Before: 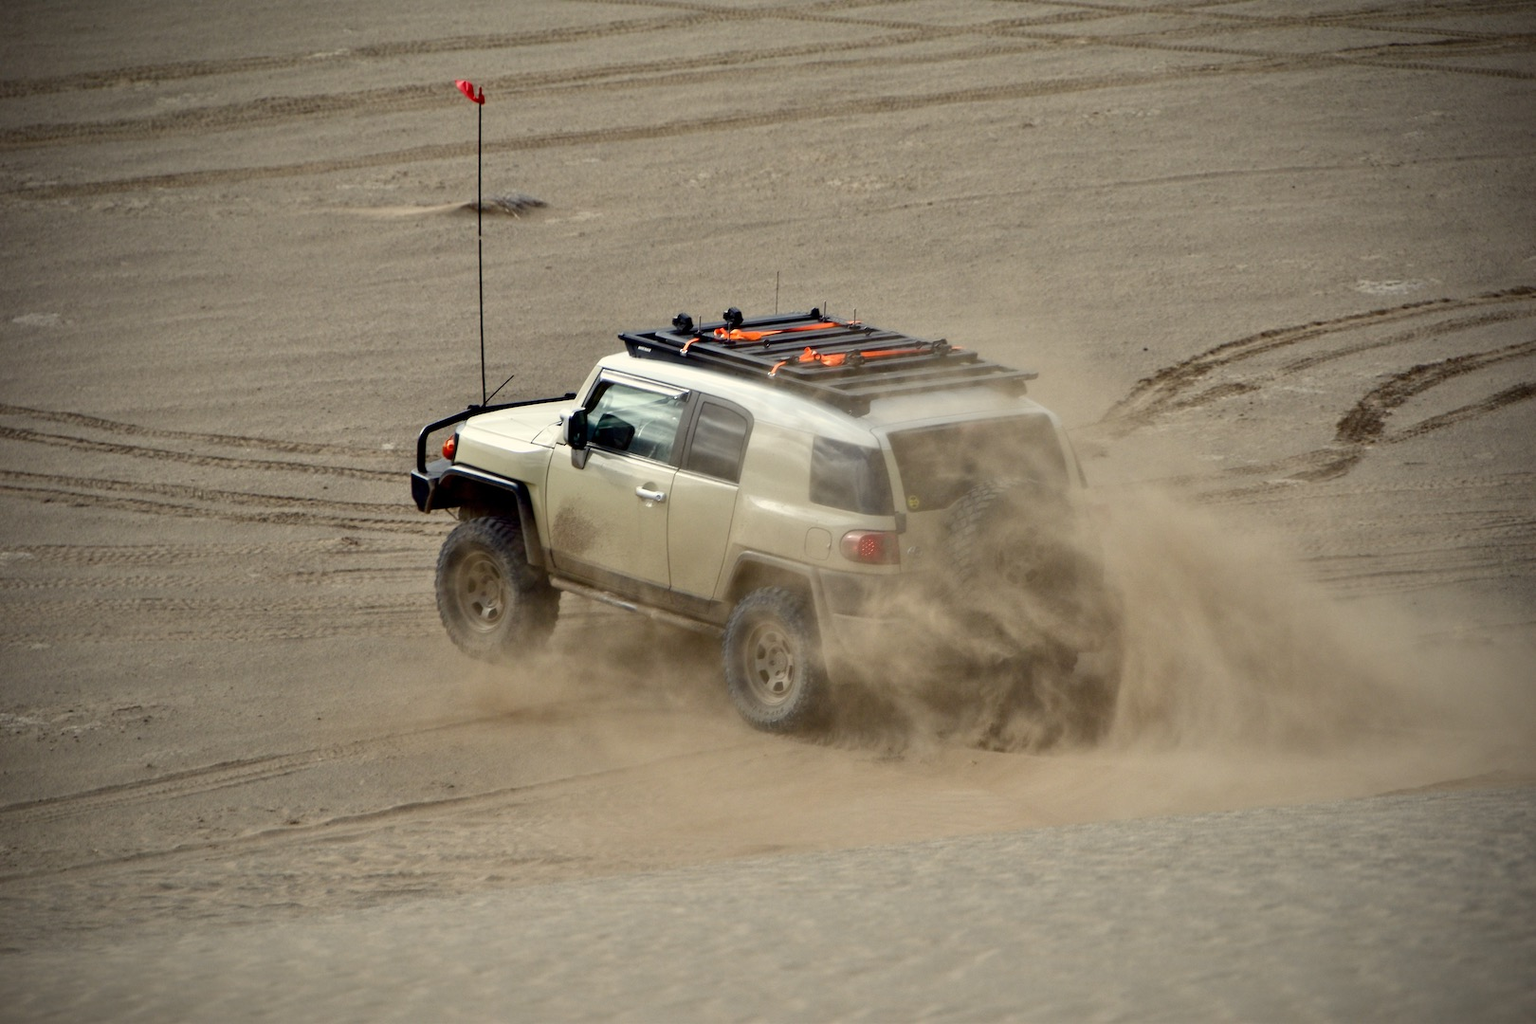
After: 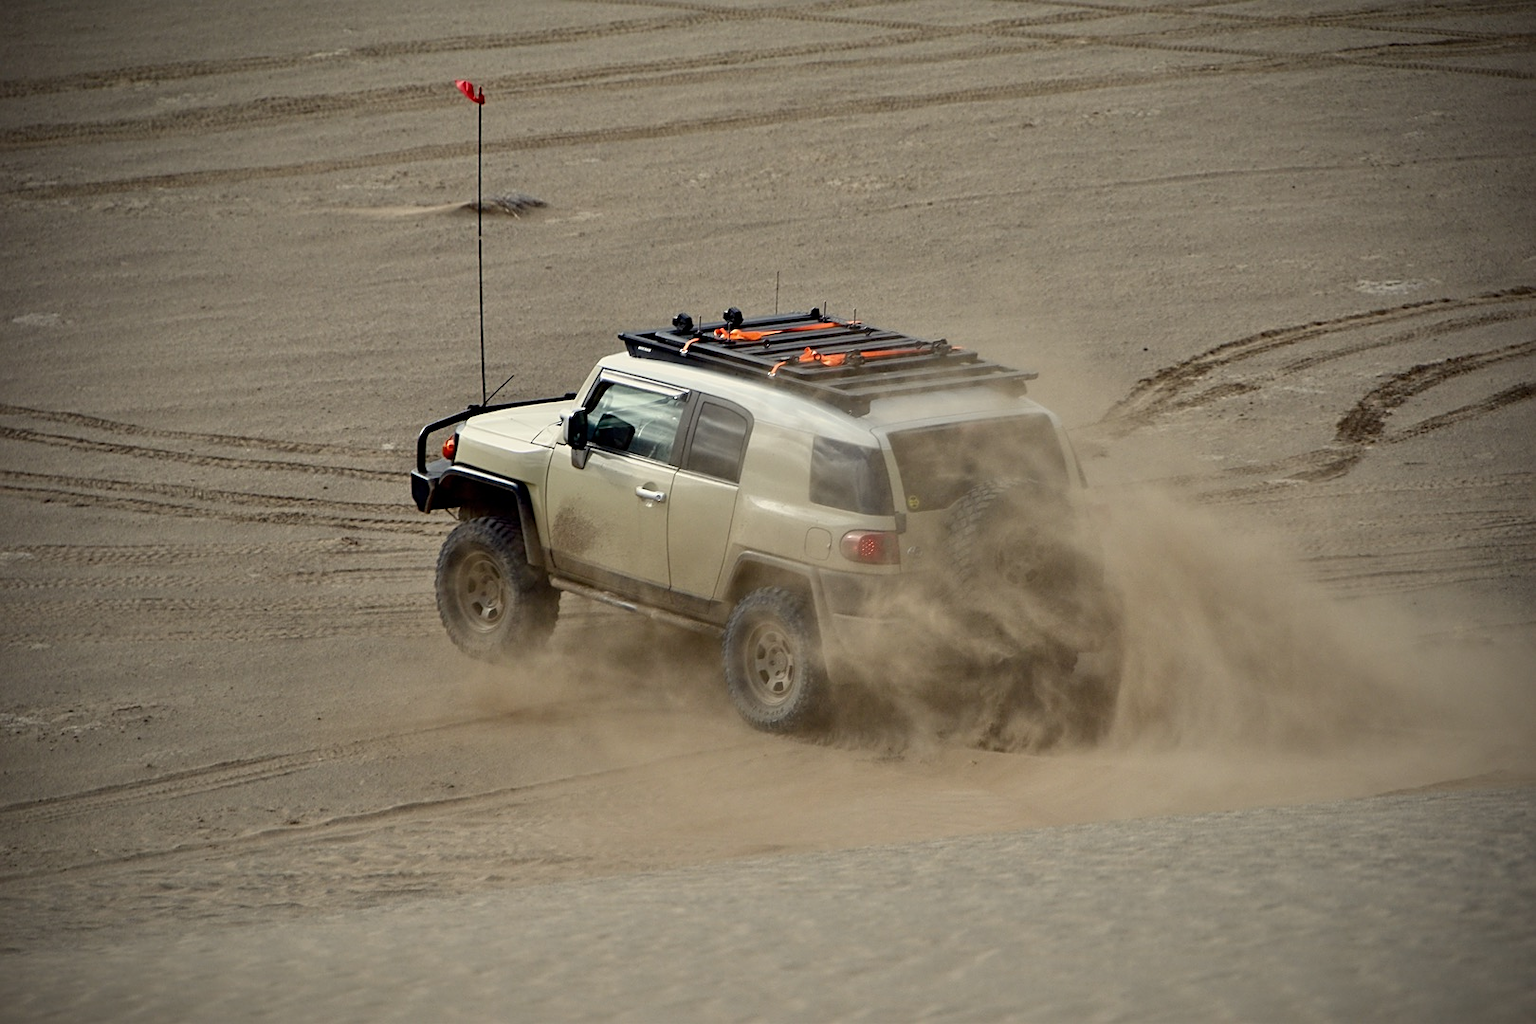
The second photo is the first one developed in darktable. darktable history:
exposure: exposure -0.21 EV, compensate highlight preservation false
sharpen: on, module defaults
